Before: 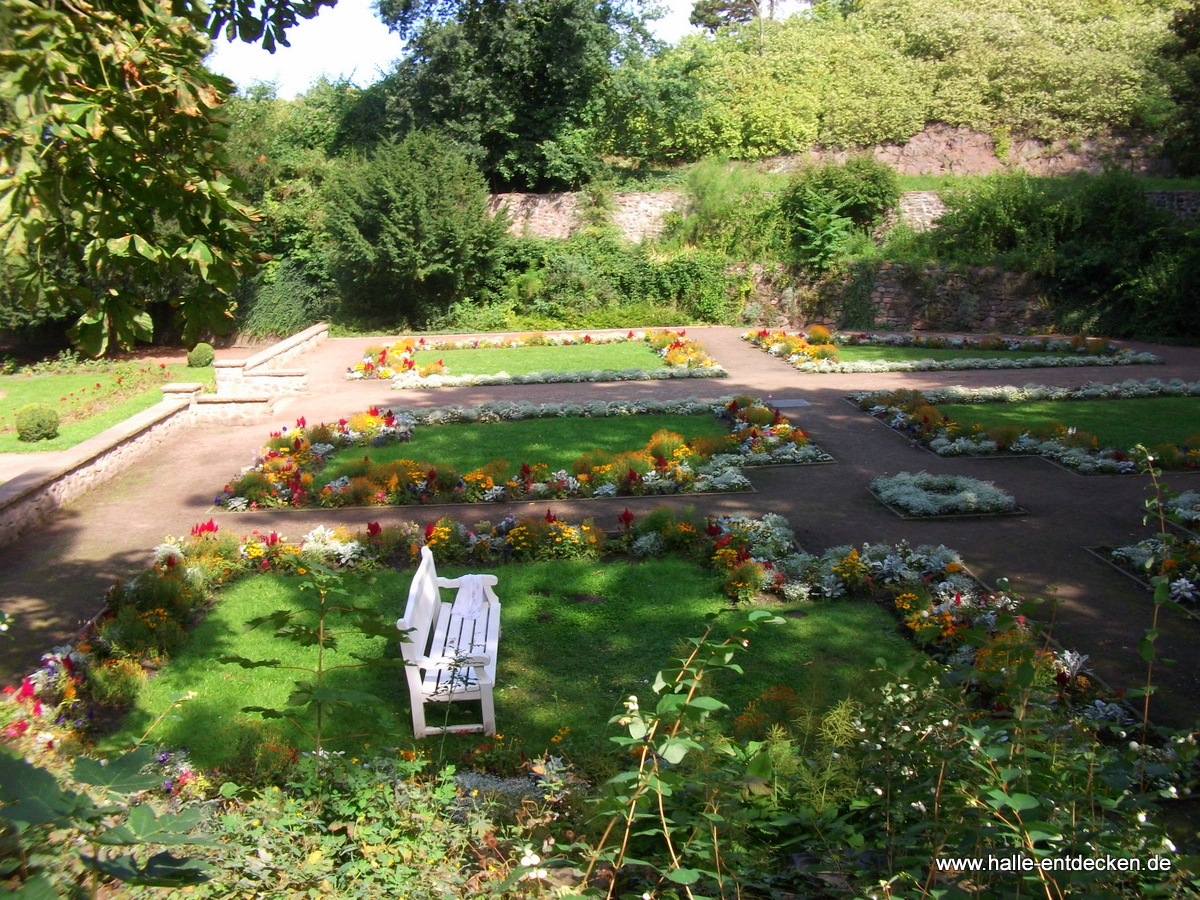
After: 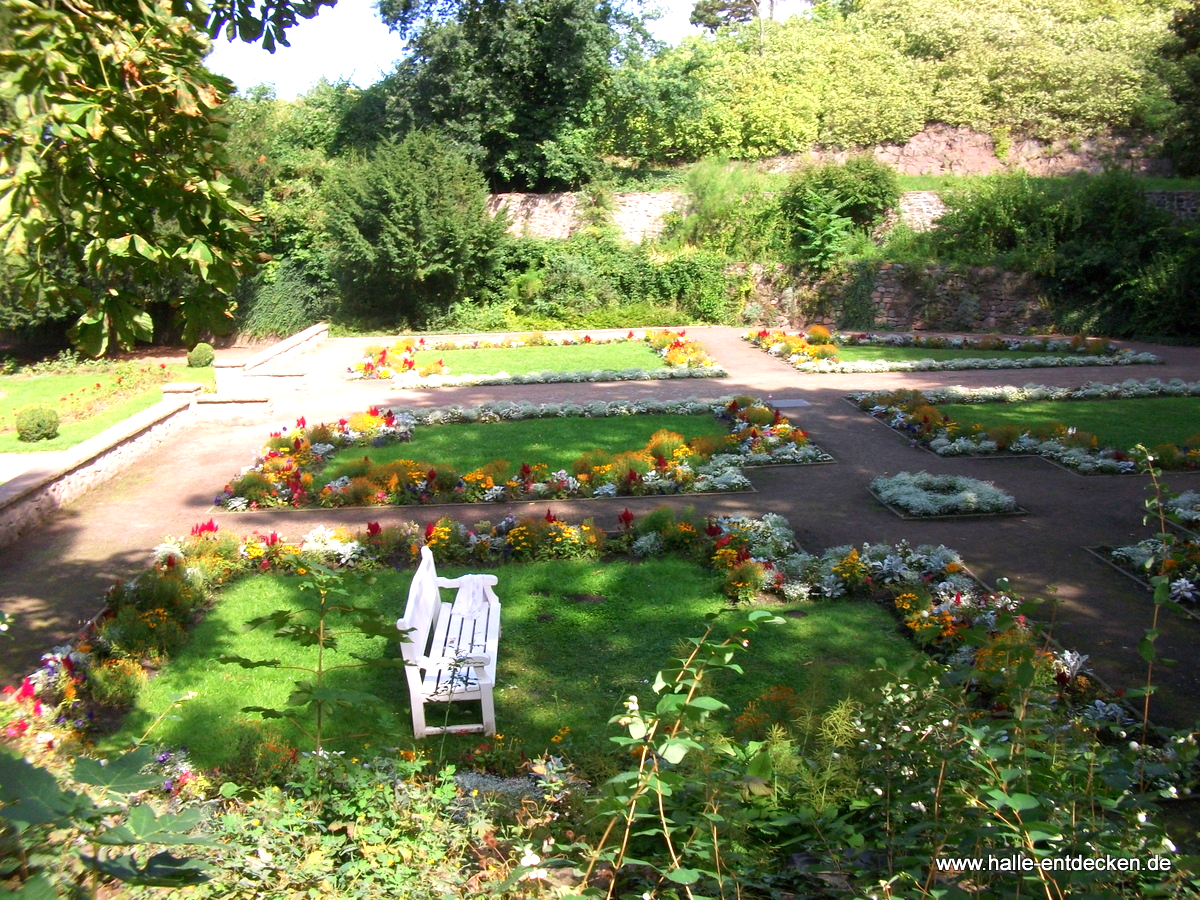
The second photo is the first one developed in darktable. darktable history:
exposure: black level correction 0.001, exposure 0.5 EV, compensate exposure bias true, compensate highlight preservation false
white balance: red 1.009, blue 1.027
